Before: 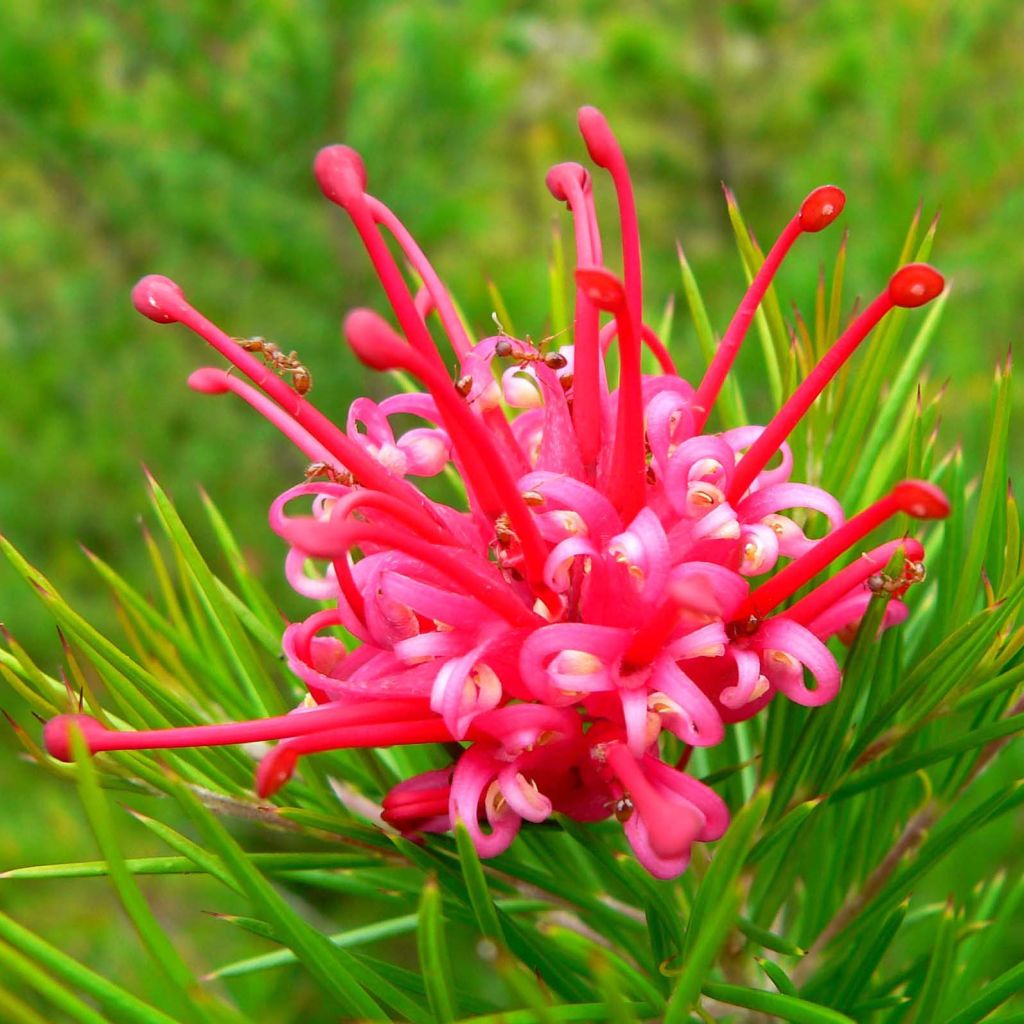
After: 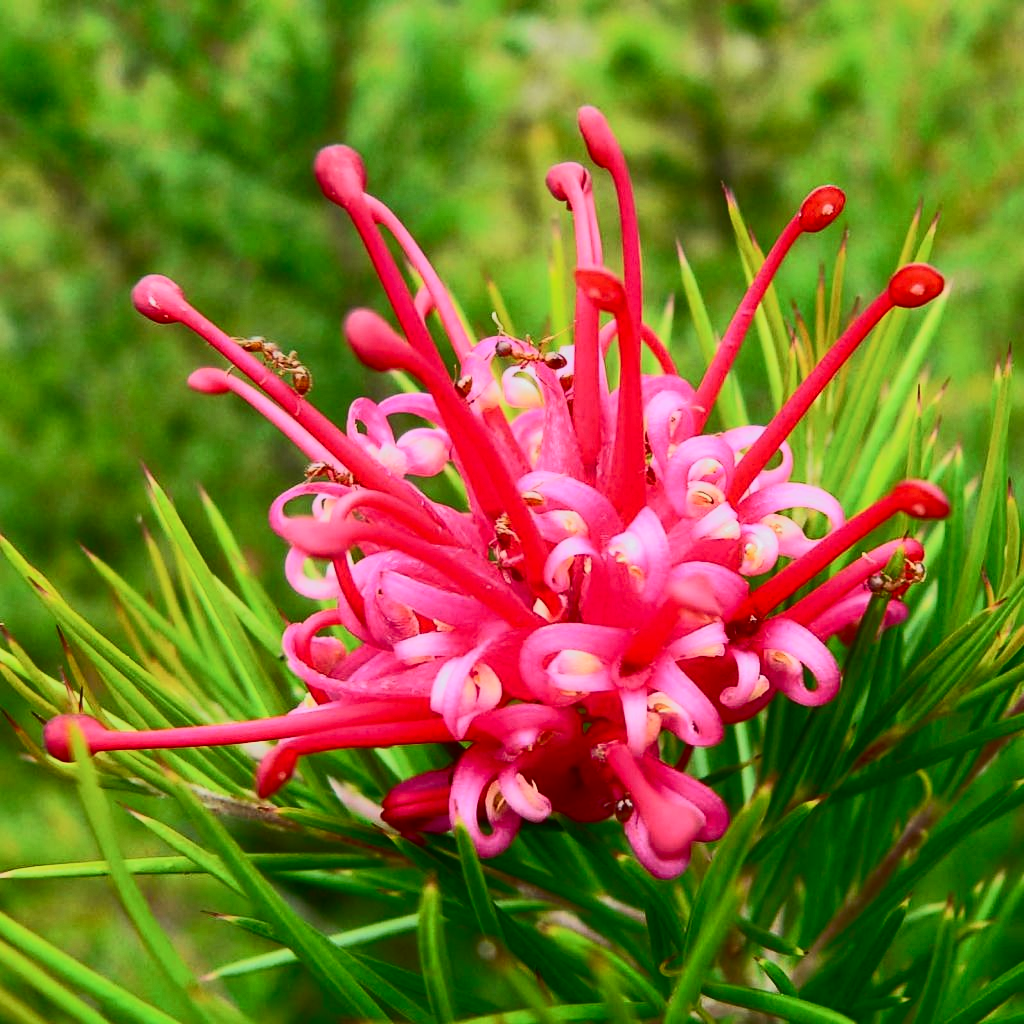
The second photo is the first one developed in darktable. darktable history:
tone curve: curves: ch0 [(0, 0) (0.003, 0.011) (0.011, 0.014) (0.025, 0.018) (0.044, 0.023) (0.069, 0.028) (0.1, 0.031) (0.136, 0.039) (0.177, 0.056) (0.224, 0.081) (0.277, 0.129) (0.335, 0.188) (0.399, 0.256) (0.468, 0.367) (0.543, 0.514) (0.623, 0.684) (0.709, 0.785) (0.801, 0.846) (0.898, 0.884) (1, 1)], color space Lab, independent channels, preserve colors none
contrast equalizer: y [[0.5, 0.486, 0.447, 0.446, 0.489, 0.5], [0.5 ×6], [0.5 ×6], [0 ×6], [0 ×6]]
